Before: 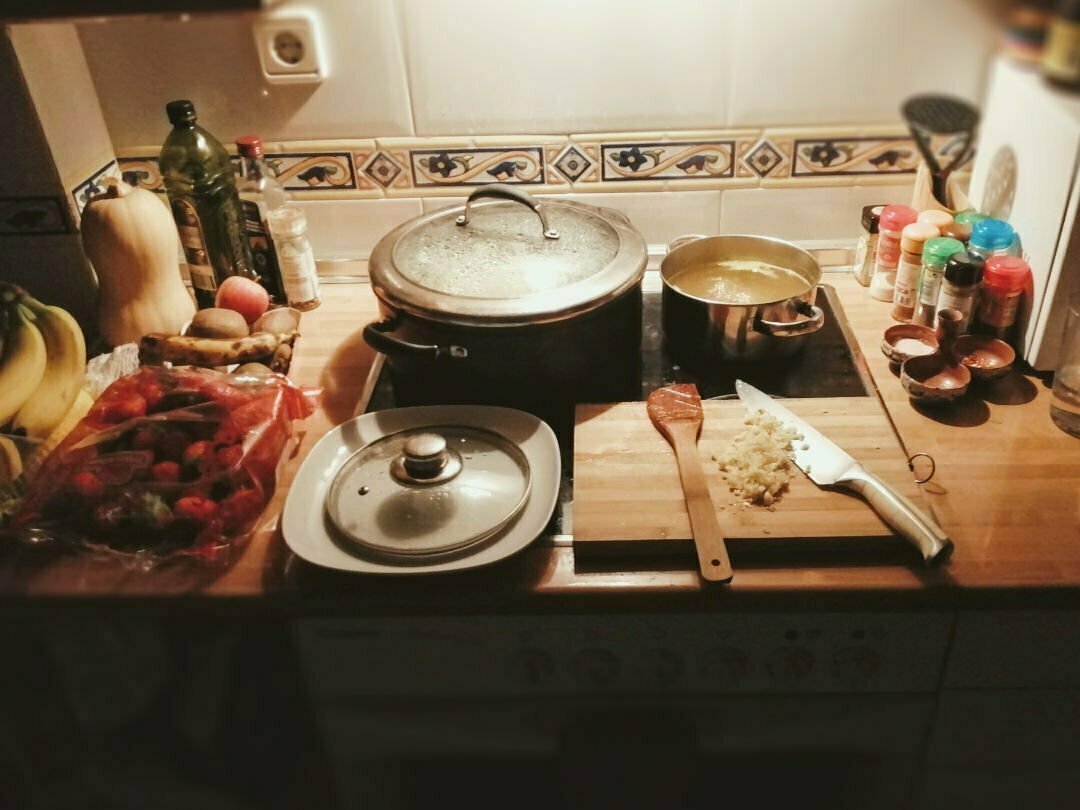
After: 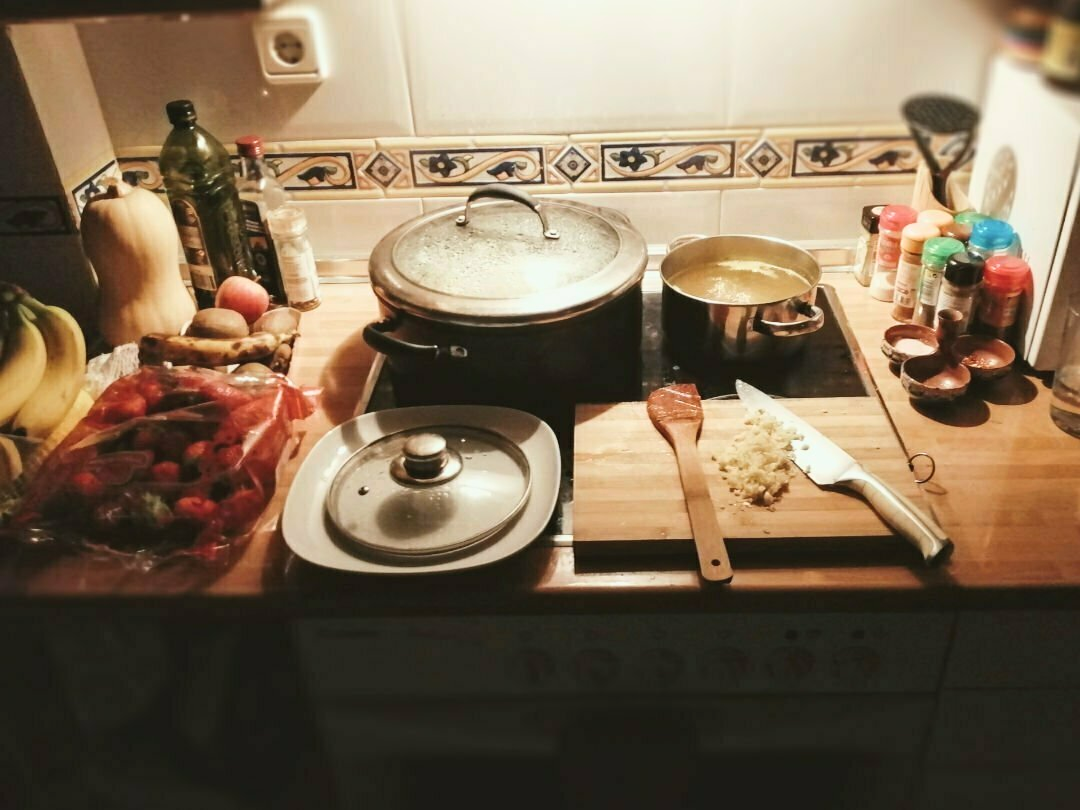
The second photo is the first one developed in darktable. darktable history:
tone curve: curves: ch0 [(0, 0) (0.003, 0.019) (0.011, 0.022) (0.025, 0.03) (0.044, 0.049) (0.069, 0.08) (0.1, 0.111) (0.136, 0.144) (0.177, 0.189) (0.224, 0.23) (0.277, 0.285) (0.335, 0.356) (0.399, 0.428) (0.468, 0.511) (0.543, 0.597) (0.623, 0.682) (0.709, 0.773) (0.801, 0.865) (0.898, 0.945) (1, 1)], color space Lab, independent channels, preserve colors none
